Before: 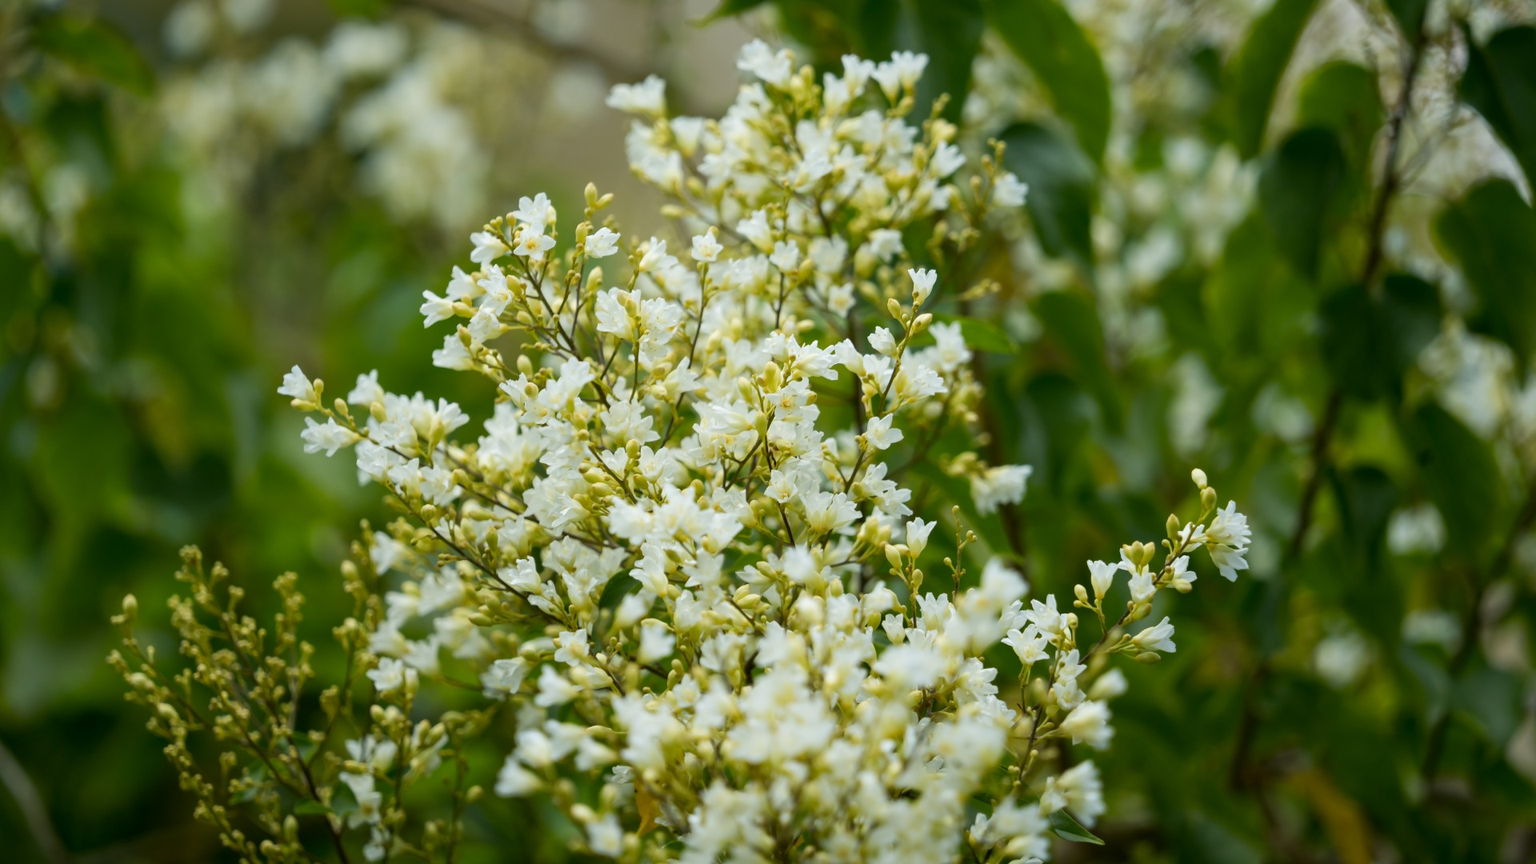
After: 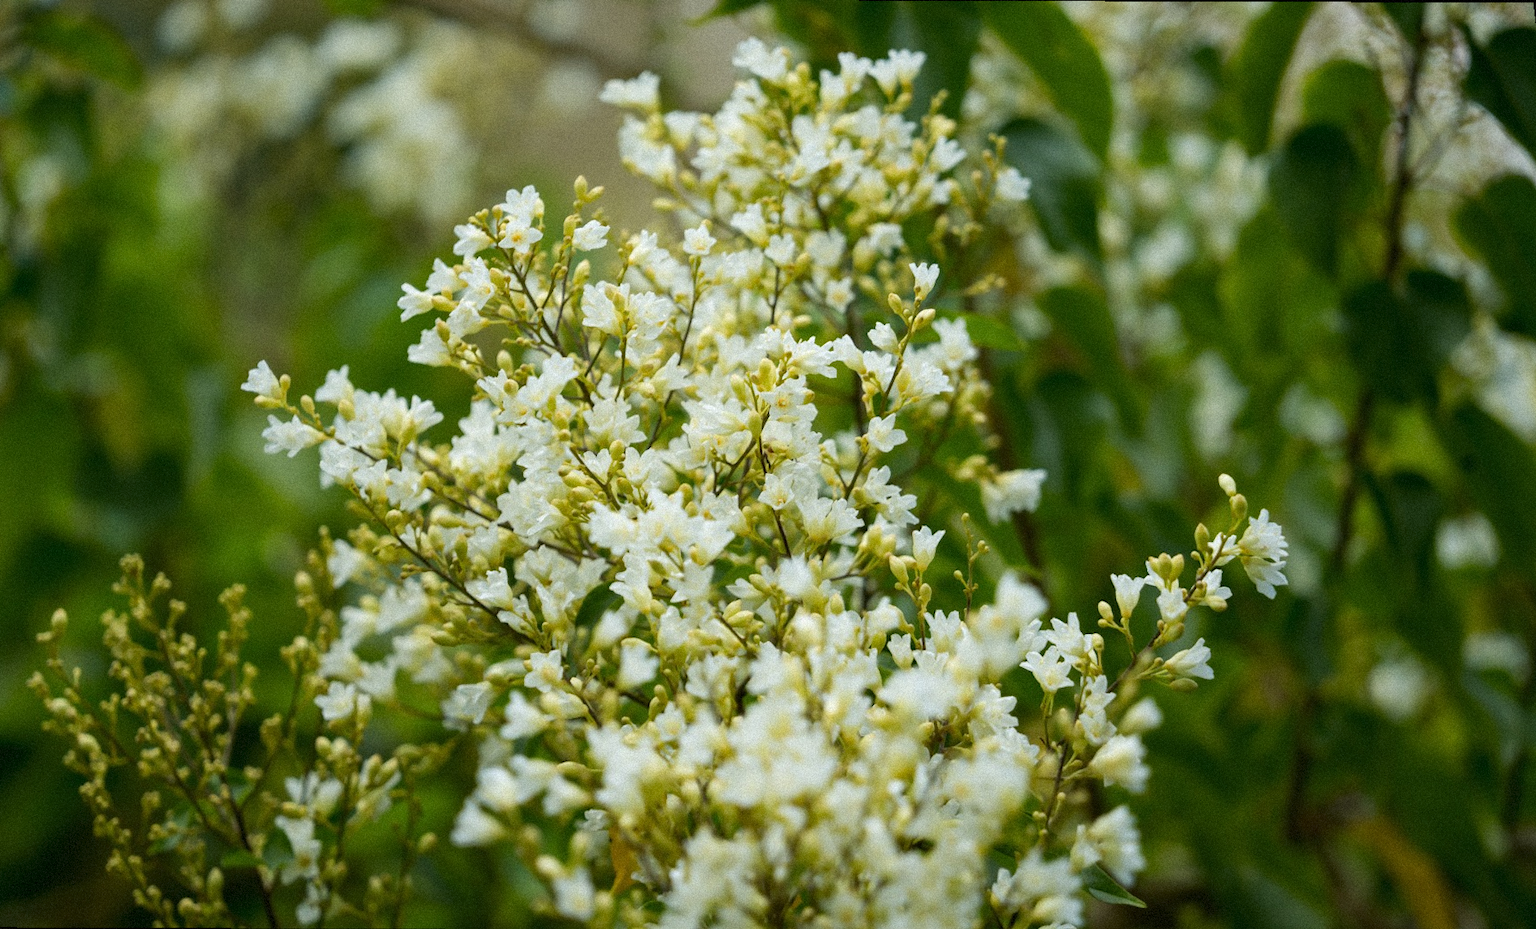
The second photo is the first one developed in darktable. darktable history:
rotate and perspective: rotation 0.215°, lens shift (vertical) -0.139, crop left 0.069, crop right 0.939, crop top 0.002, crop bottom 0.996
grain: mid-tones bias 0%
tone equalizer: on, module defaults
